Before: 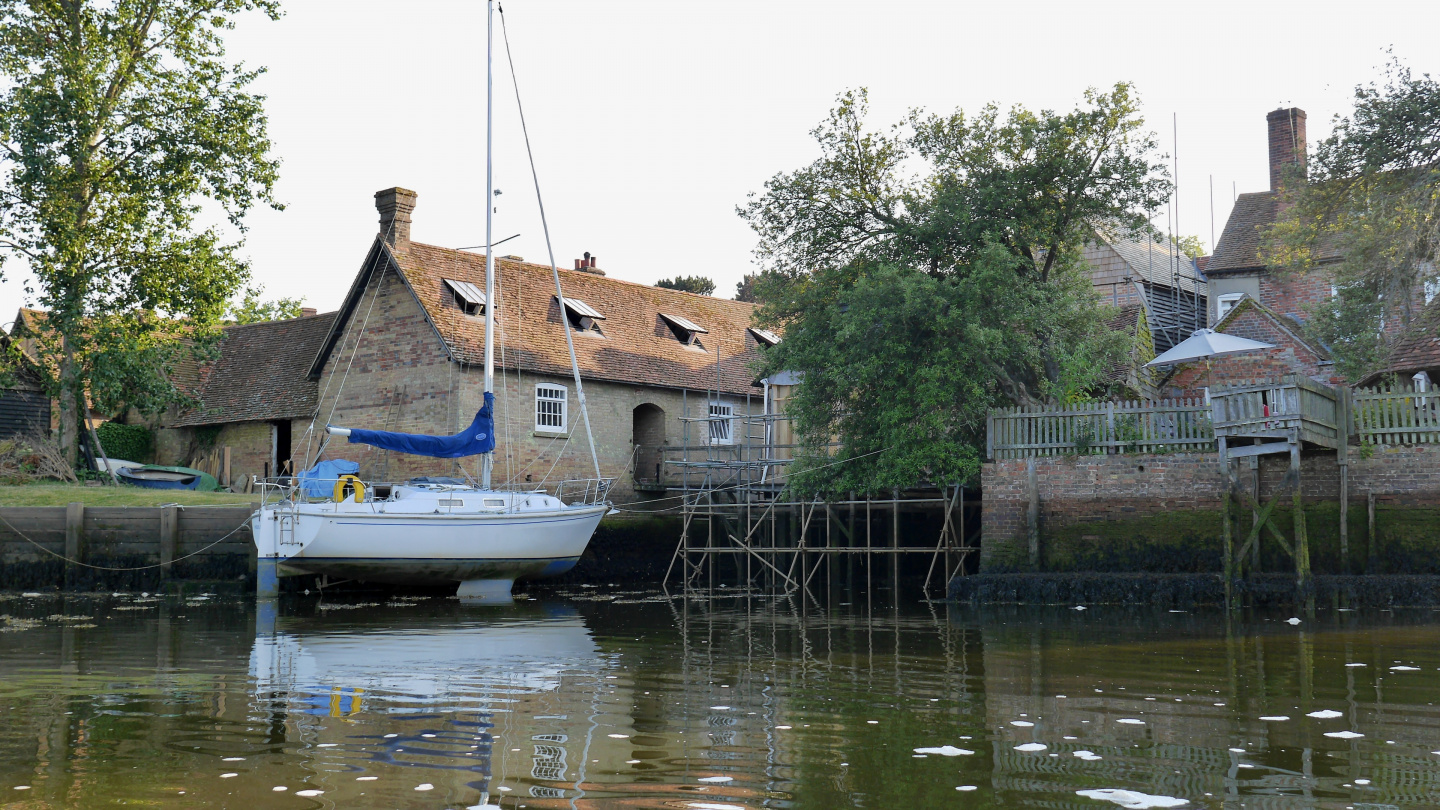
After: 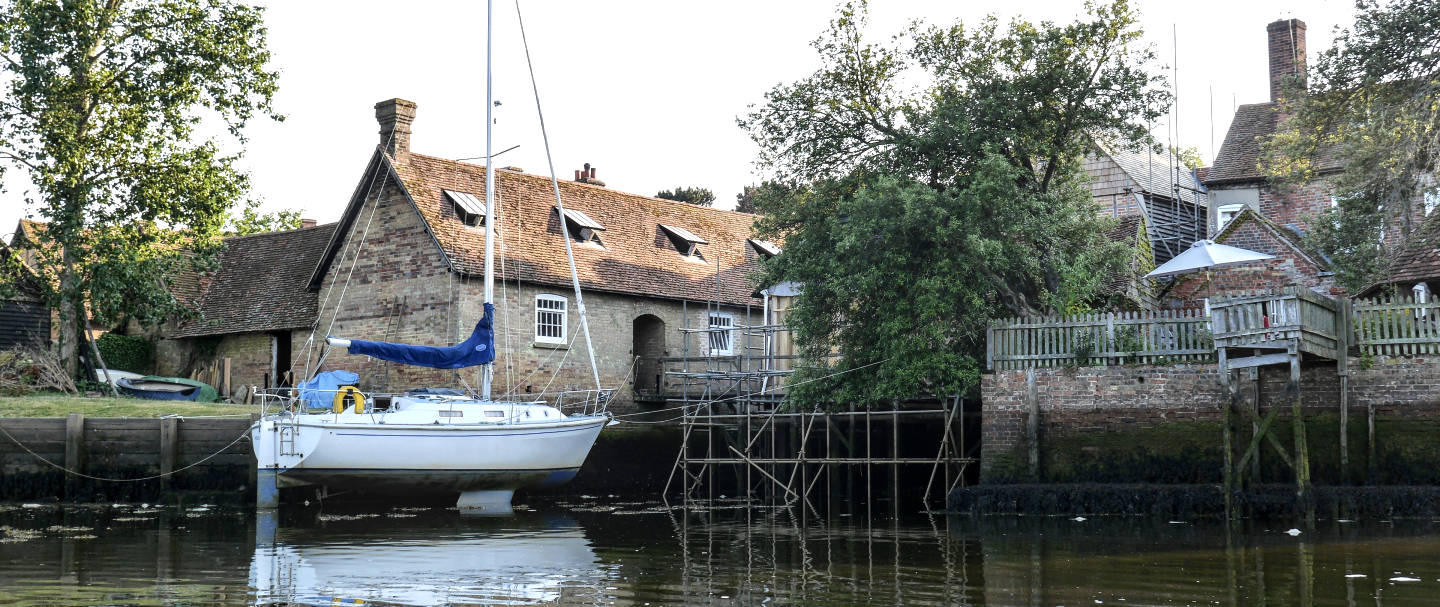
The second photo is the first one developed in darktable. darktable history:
crop: top 11.038%, bottom 13.962%
local contrast: highlights 61%, detail 143%, midtone range 0.428
tone equalizer: -8 EV -0.75 EV, -7 EV -0.7 EV, -6 EV -0.6 EV, -5 EV -0.4 EV, -3 EV 0.4 EV, -2 EV 0.6 EV, -1 EV 0.7 EV, +0 EV 0.75 EV, edges refinement/feathering 500, mask exposure compensation -1.57 EV, preserve details no
contrast brightness saturation: contrast -0.08, brightness -0.04, saturation -0.11
